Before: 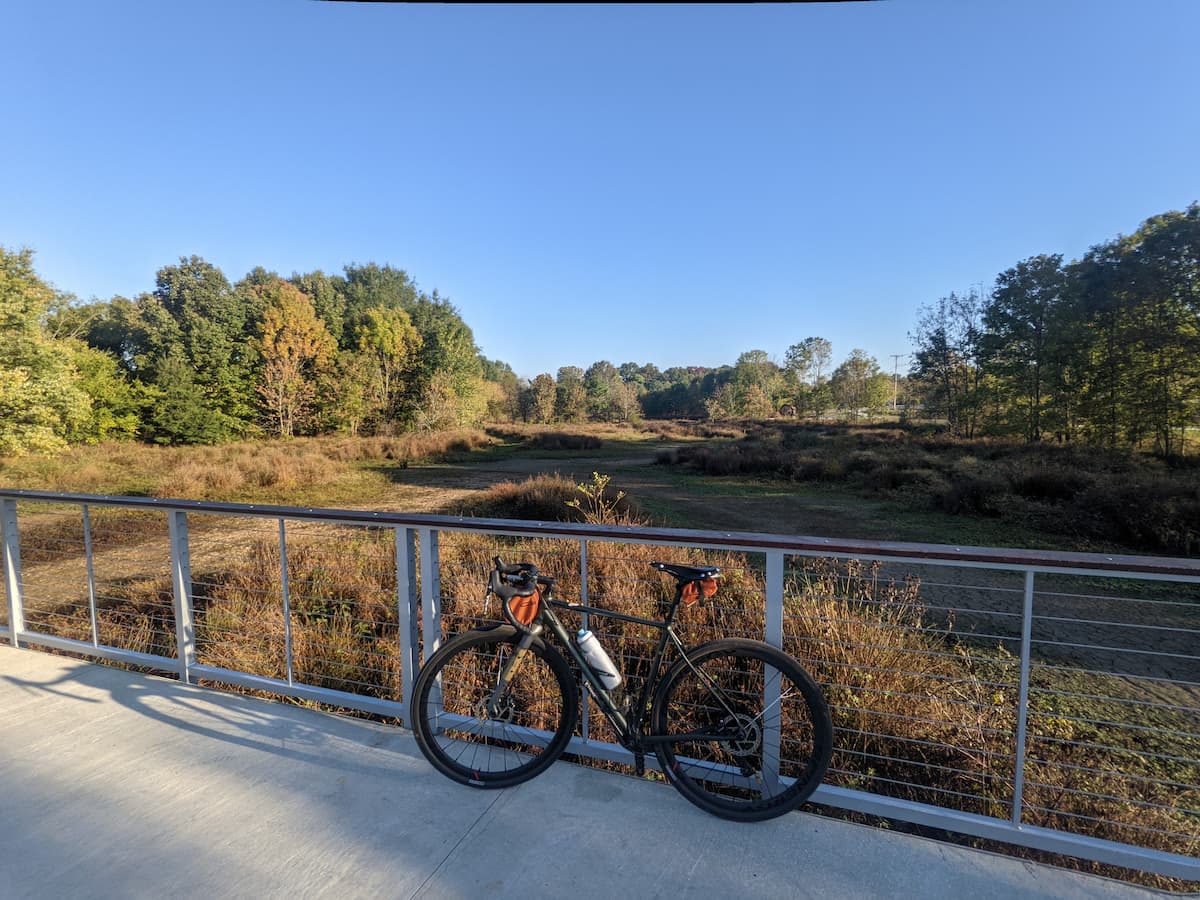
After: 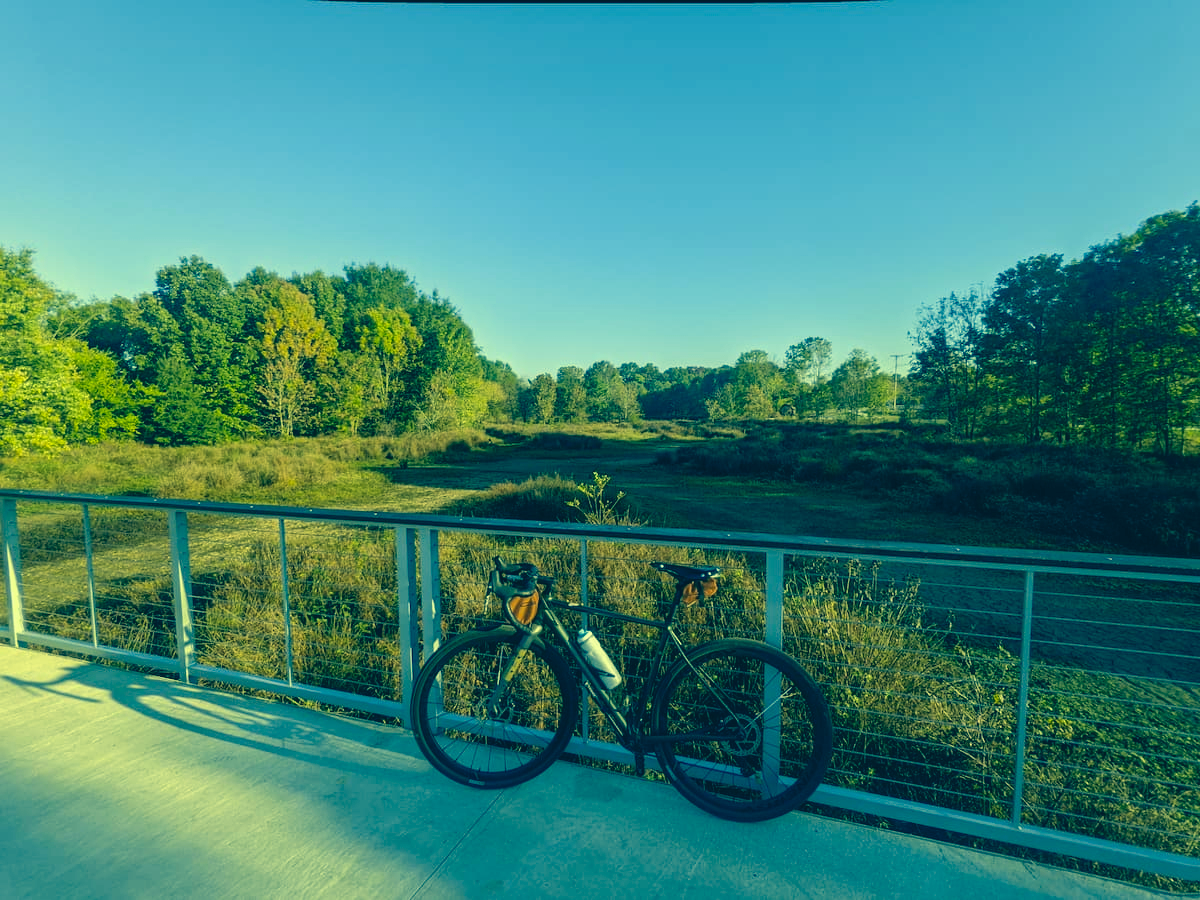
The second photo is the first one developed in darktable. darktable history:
color correction: highlights a* -15.98, highlights b* 39.87, shadows a* -39.64, shadows b* -25.65
